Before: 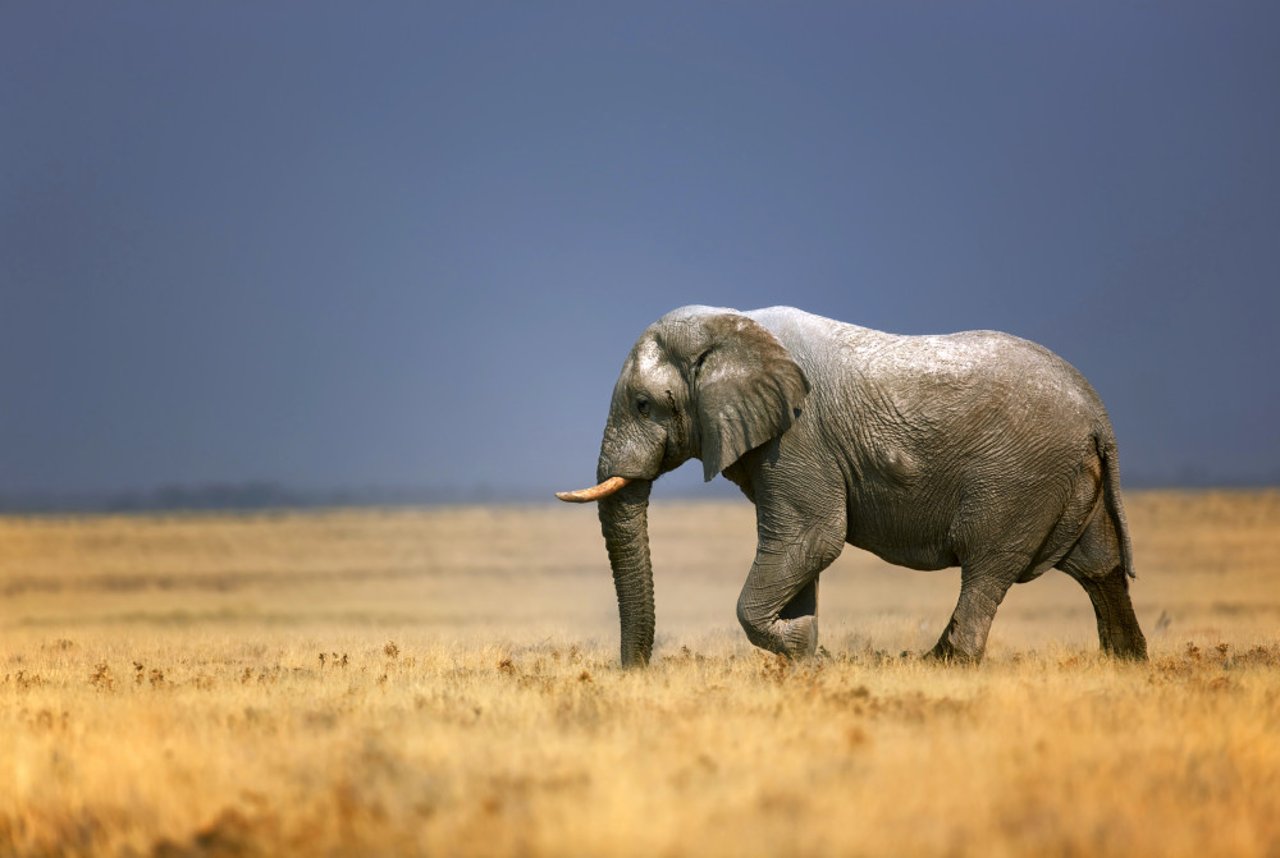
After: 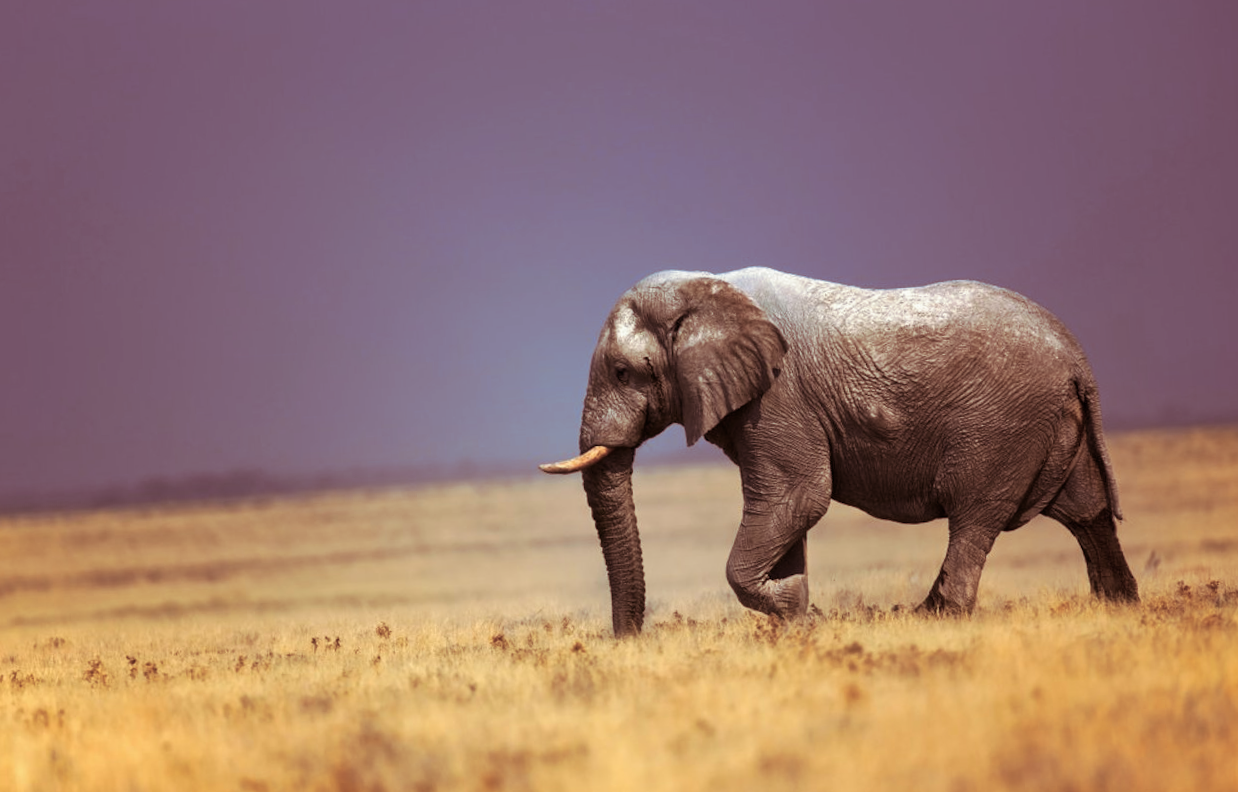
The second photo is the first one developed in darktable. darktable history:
split-toning: on, module defaults
exposure: exposure -0.05 EV
rotate and perspective: rotation -3°, crop left 0.031, crop right 0.968, crop top 0.07, crop bottom 0.93
